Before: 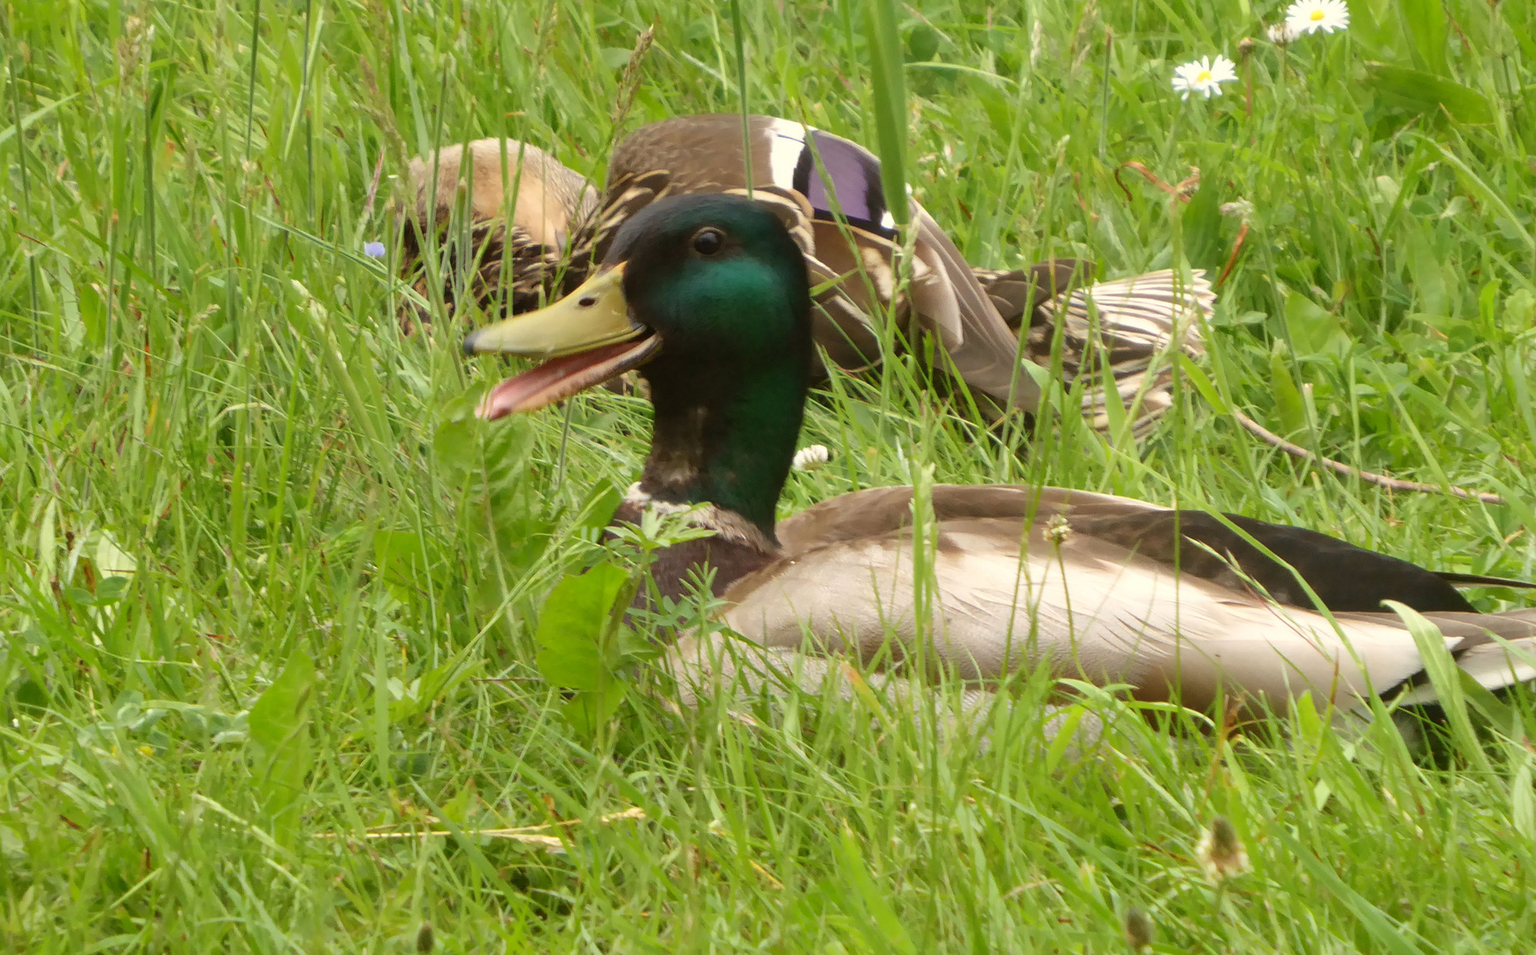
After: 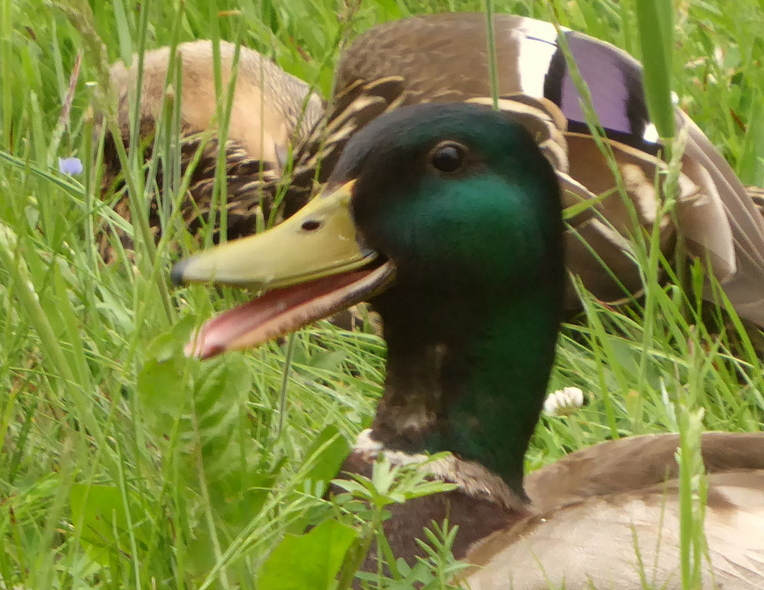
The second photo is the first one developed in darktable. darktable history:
crop: left 20.362%, top 10.817%, right 35.601%, bottom 34.466%
